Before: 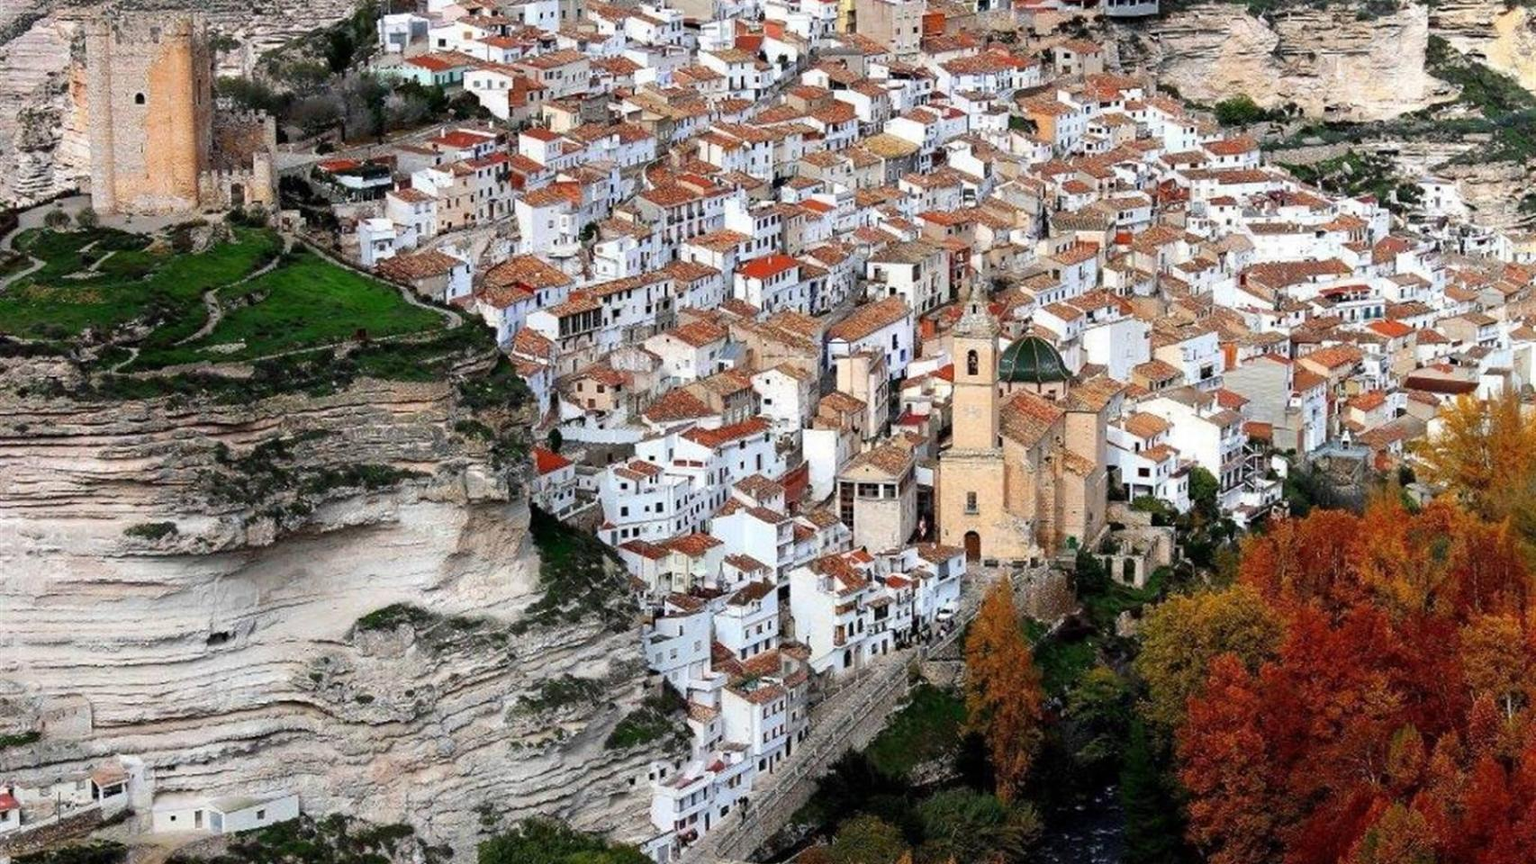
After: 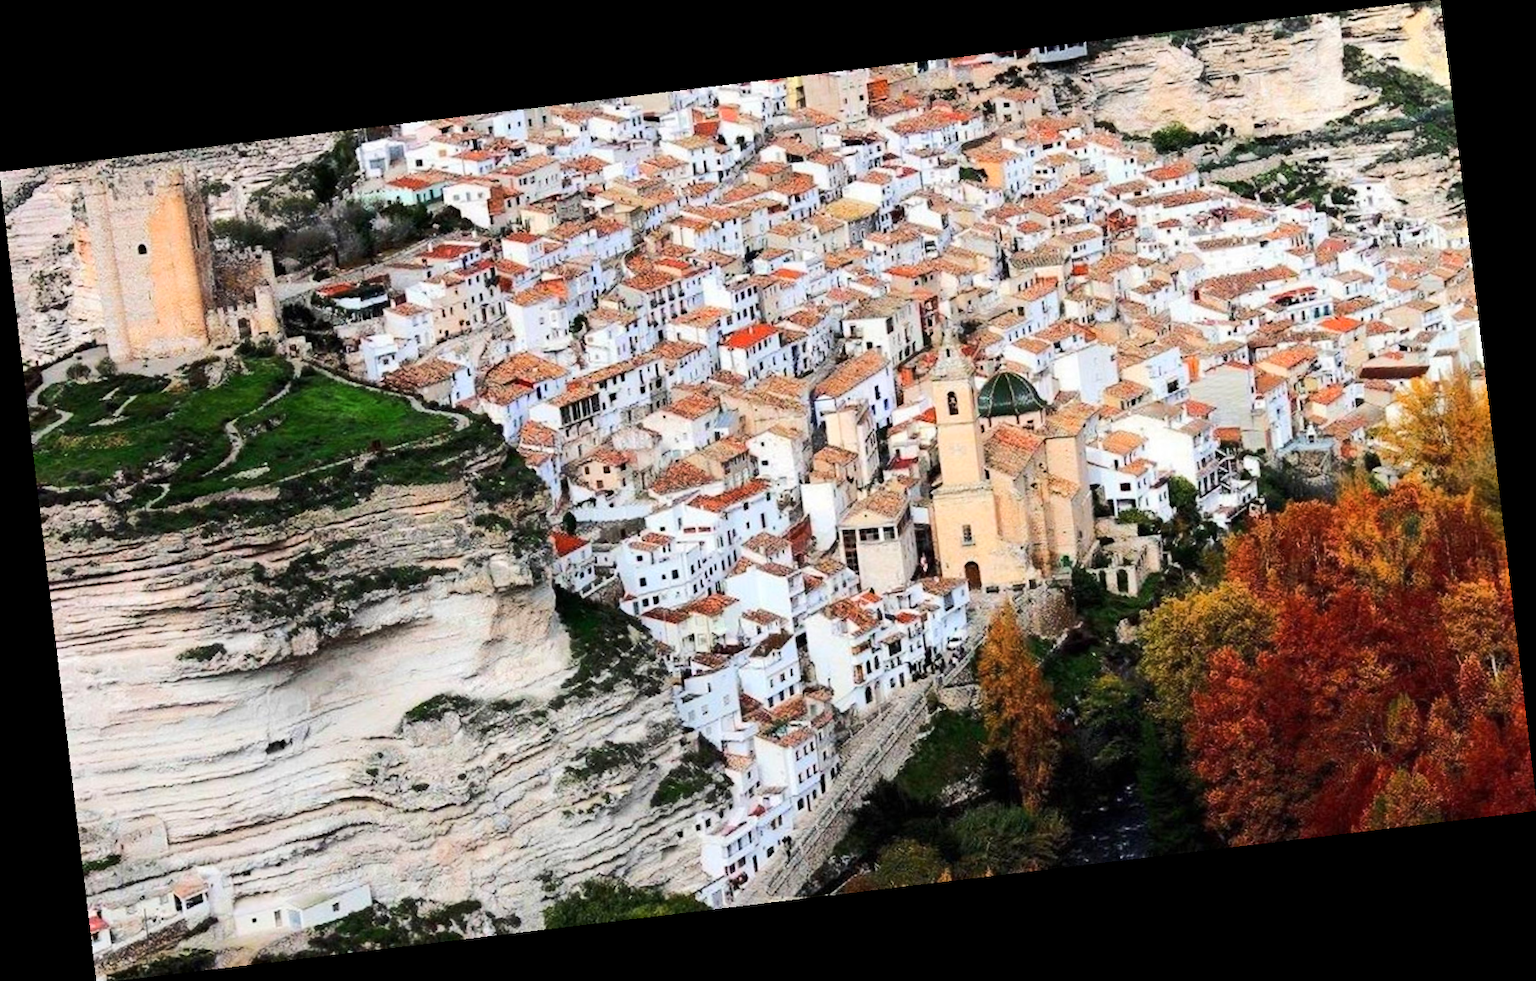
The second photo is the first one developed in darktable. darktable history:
rotate and perspective: rotation -6.83°, automatic cropping off
rgb curve: curves: ch0 [(0, 0) (0.284, 0.292) (0.505, 0.644) (1, 1)], compensate middle gray true
